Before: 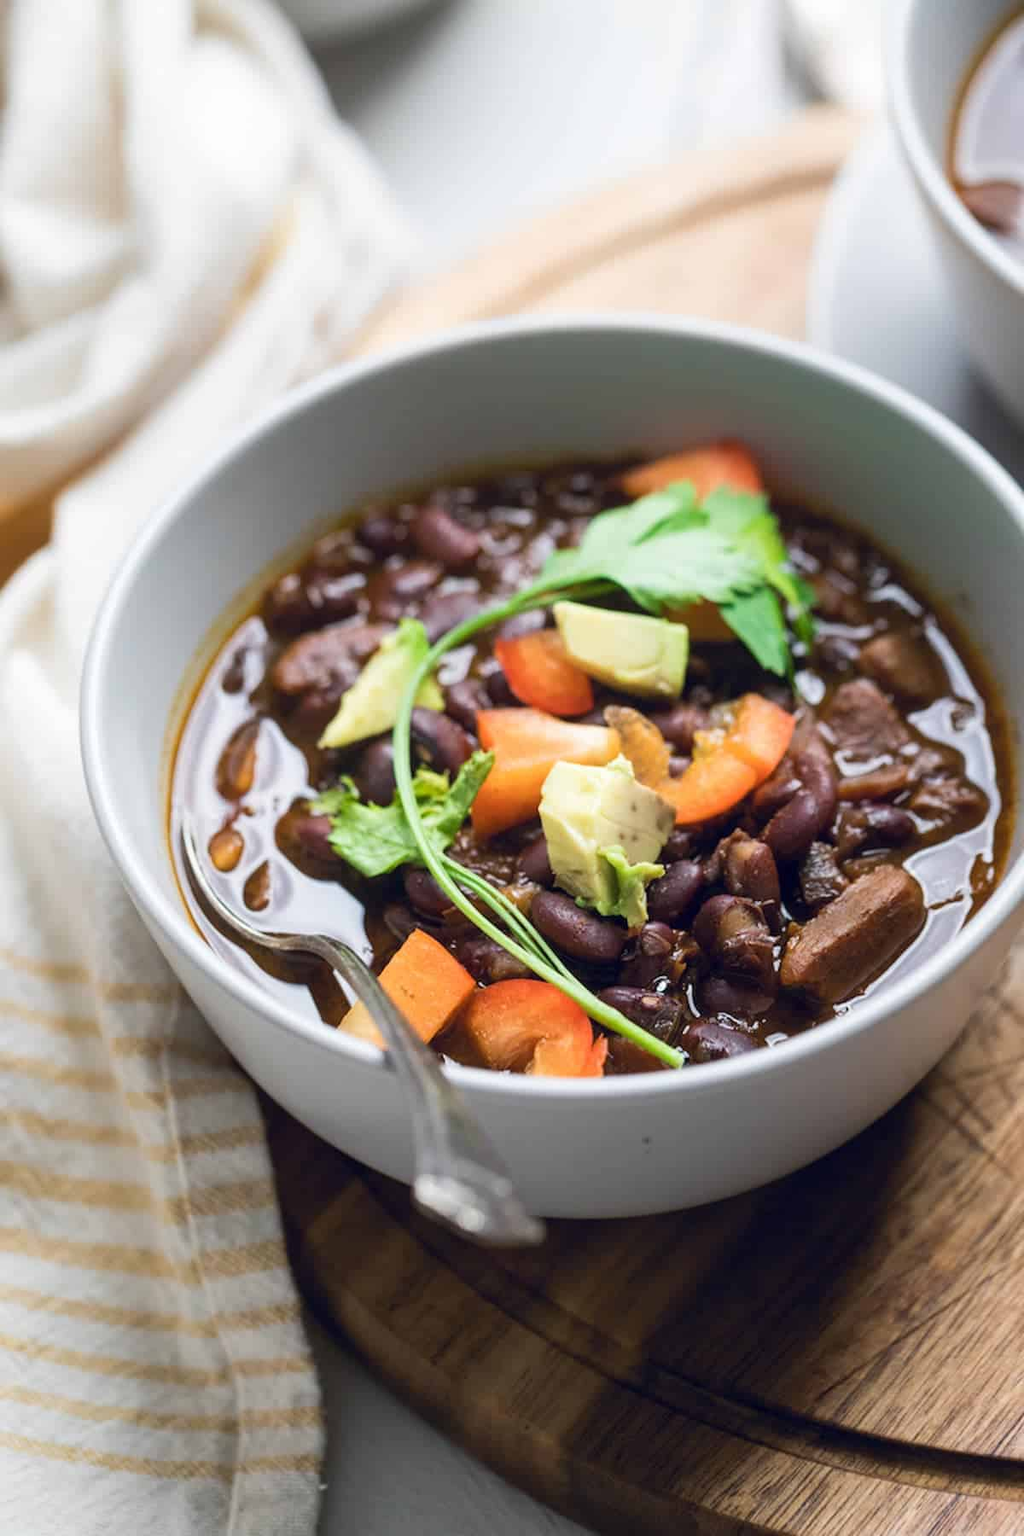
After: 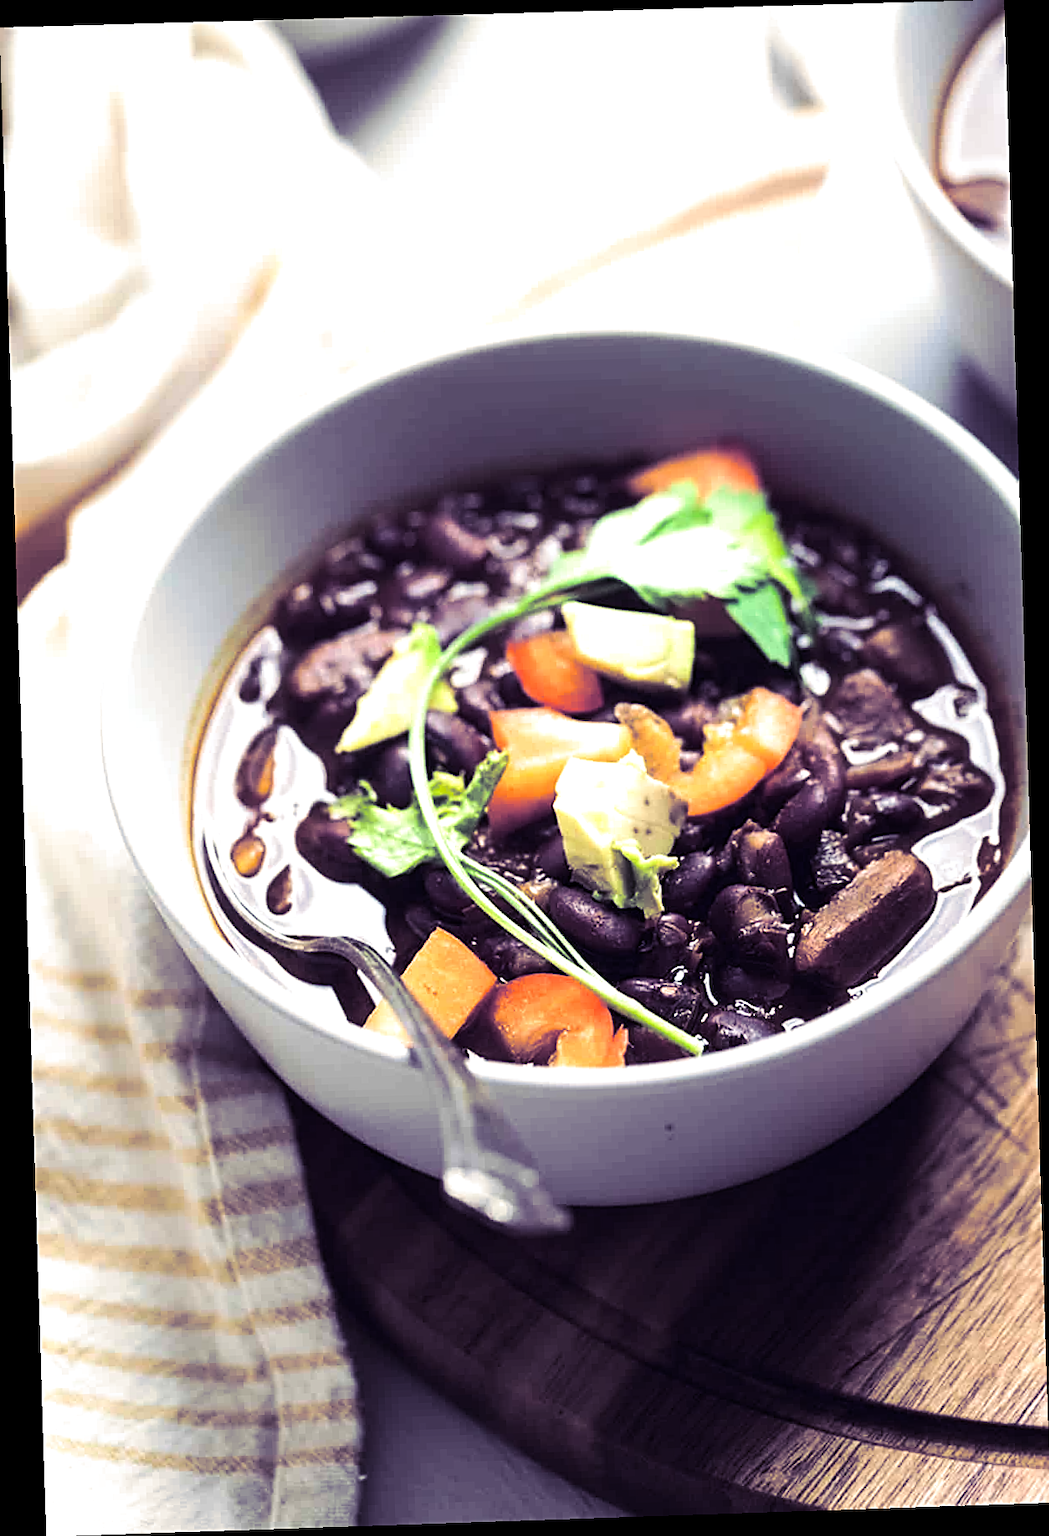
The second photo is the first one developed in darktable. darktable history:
rotate and perspective: rotation -1.77°, lens shift (horizontal) 0.004, automatic cropping off
split-toning: shadows › hue 255.6°, shadows › saturation 0.66, highlights › hue 43.2°, highlights › saturation 0.68, balance -50.1
tone equalizer: -8 EV -0.75 EV, -7 EV -0.7 EV, -6 EV -0.6 EV, -5 EV -0.4 EV, -3 EV 0.4 EV, -2 EV 0.6 EV, -1 EV 0.7 EV, +0 EV 0.75 EV, edges refinement/feathering 500, mask exposure compensation -1.57 EV, preserve details no
sharpen: on, module defaults
white balance: emerald 1
